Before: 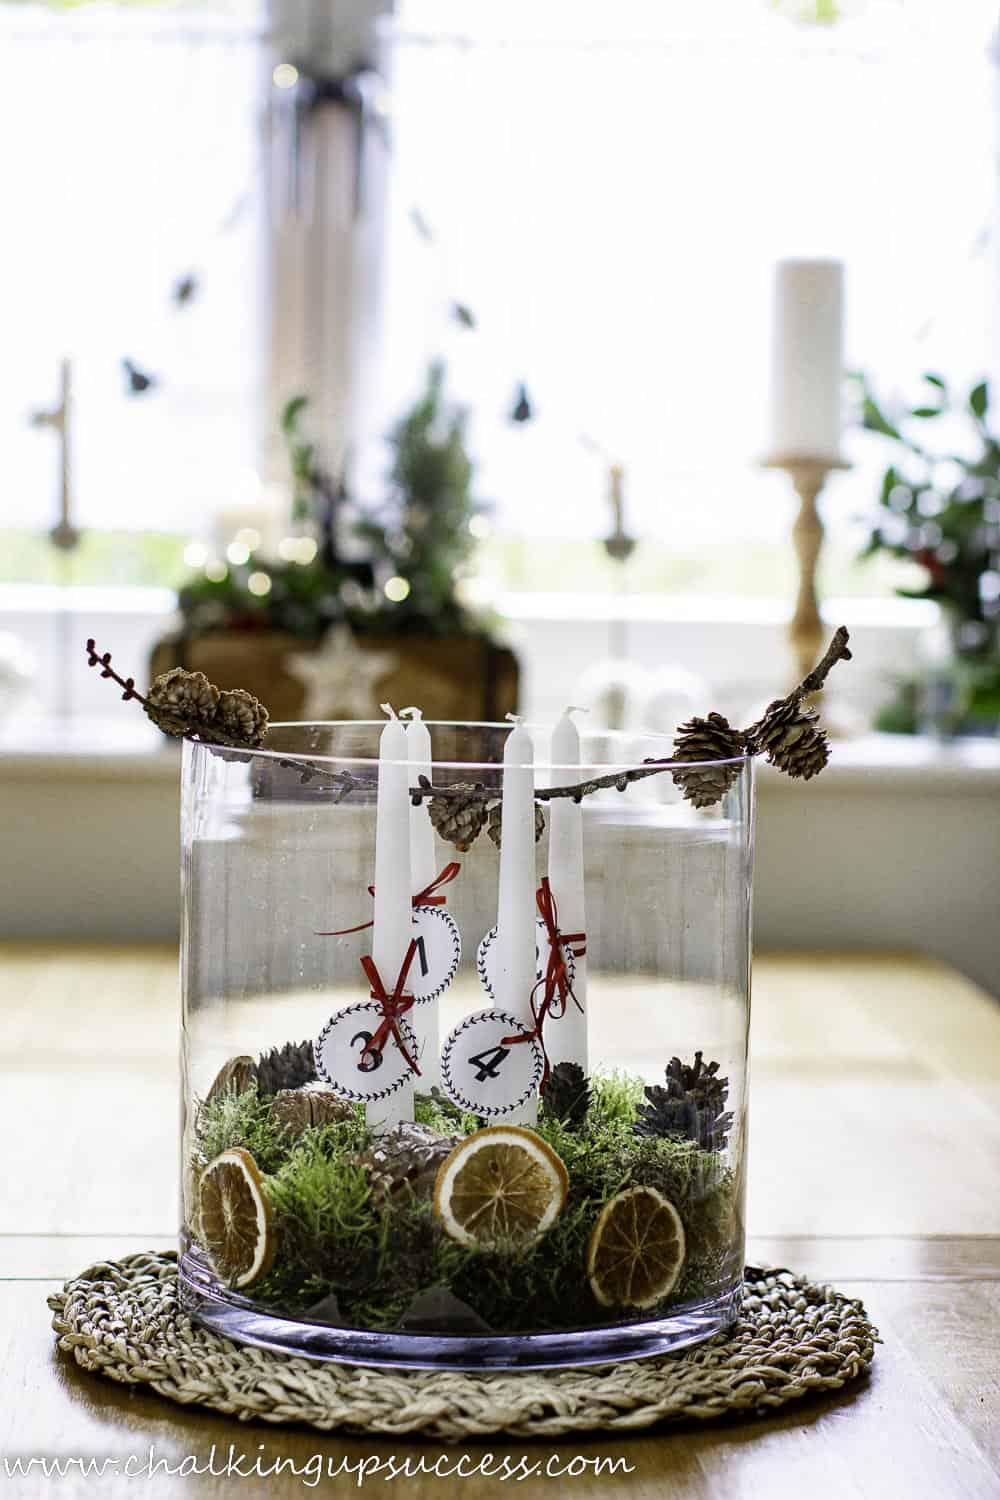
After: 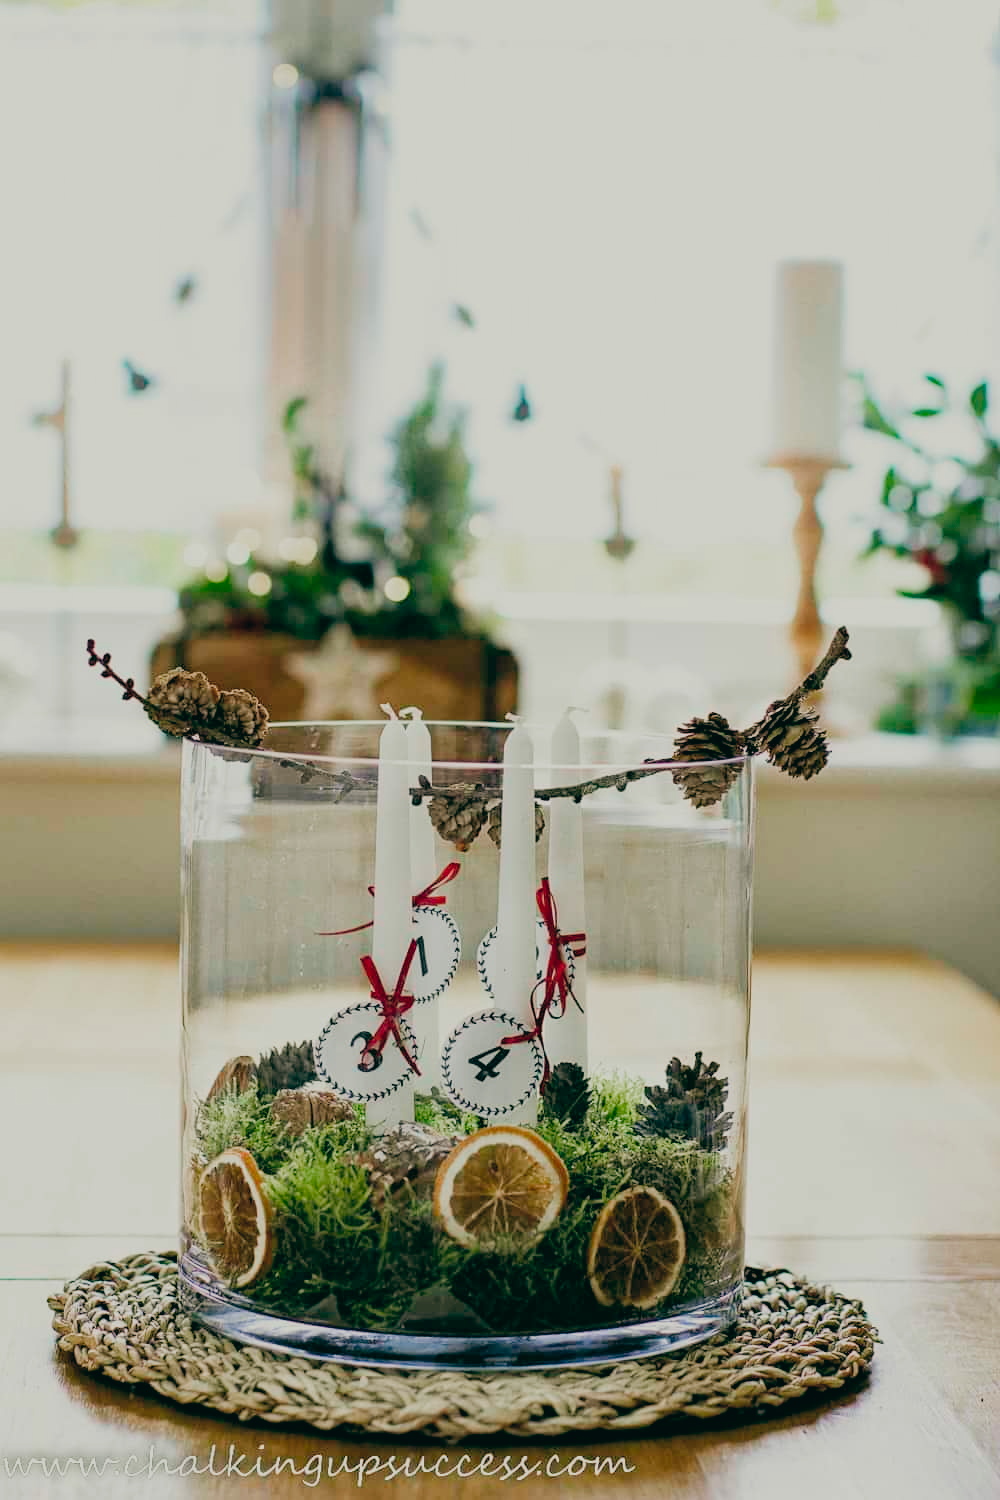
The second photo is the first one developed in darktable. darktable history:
color balance: lift [1.005, 0.99, 1.007, 1.01], gamma [1, 1.034, 1.032, 0.966], gain [0.873, 1.055, 1.067, 0.933]
filmic rgb: middle gray luminance 18.42%, black relative exposure -11.25 EV, white relative exposure 3.75 EV, threshold 6 EV, target black luminance 0%, hardness 5.87, latitude 57.4%, contrast 0.963, shadows ↔ highlights balance 49.98%, add noise in highlights 0, preserve chrominance luminance Y, color science v3 (2019), use custom middle-gray values true, iterations of high-quality reconstruction 0, contrast in highlights soft, enable highlight reconstruction true
